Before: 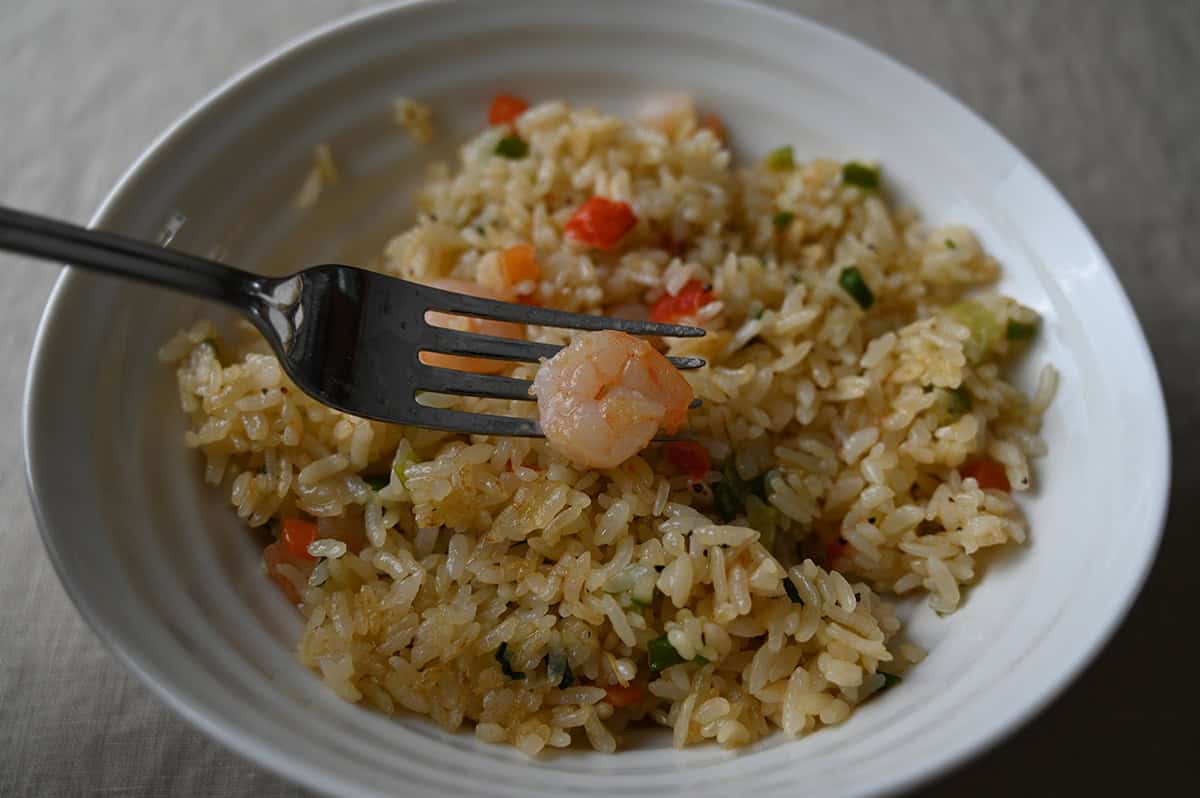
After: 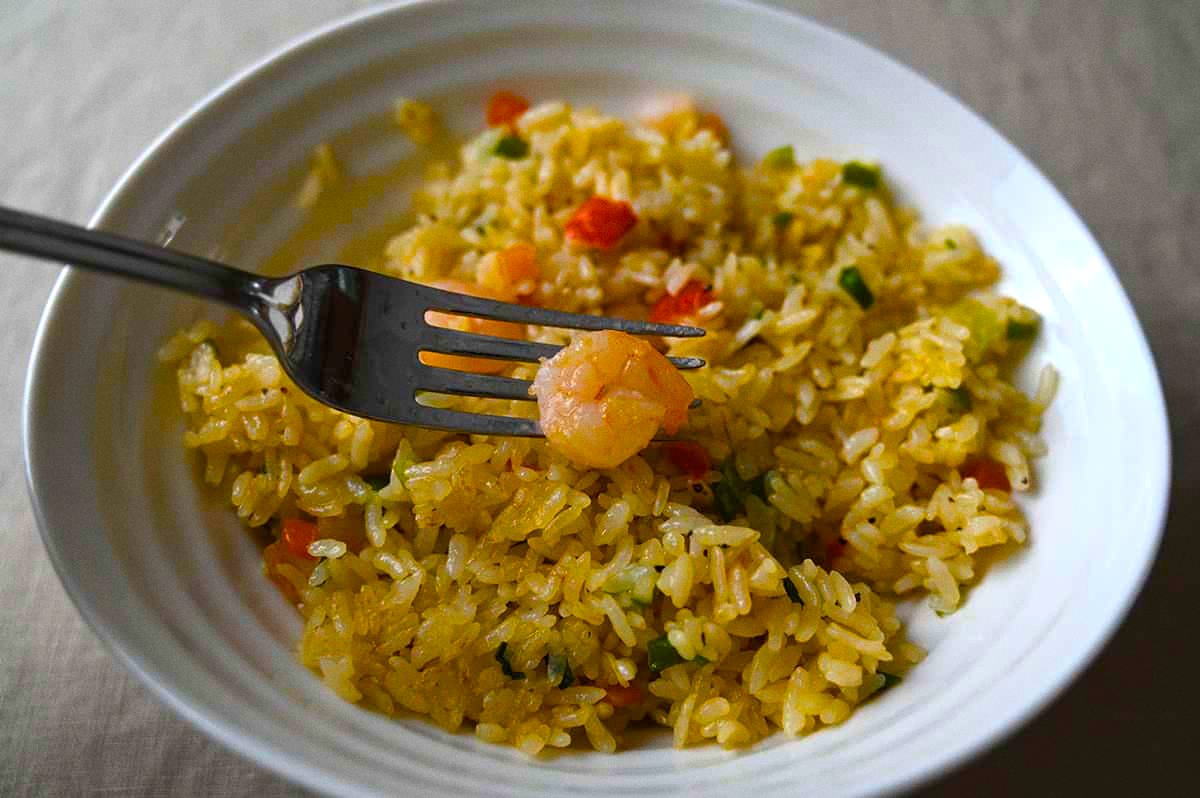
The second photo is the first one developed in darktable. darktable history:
exposure: exposure 0.64 EV, compensate highlight preservation false
grain: coarseness 0.09 ISO, strength 10%
color balance rgb: linear chroma grading › global chroma 25%, perceptual saturation grading › global saturation 50%
